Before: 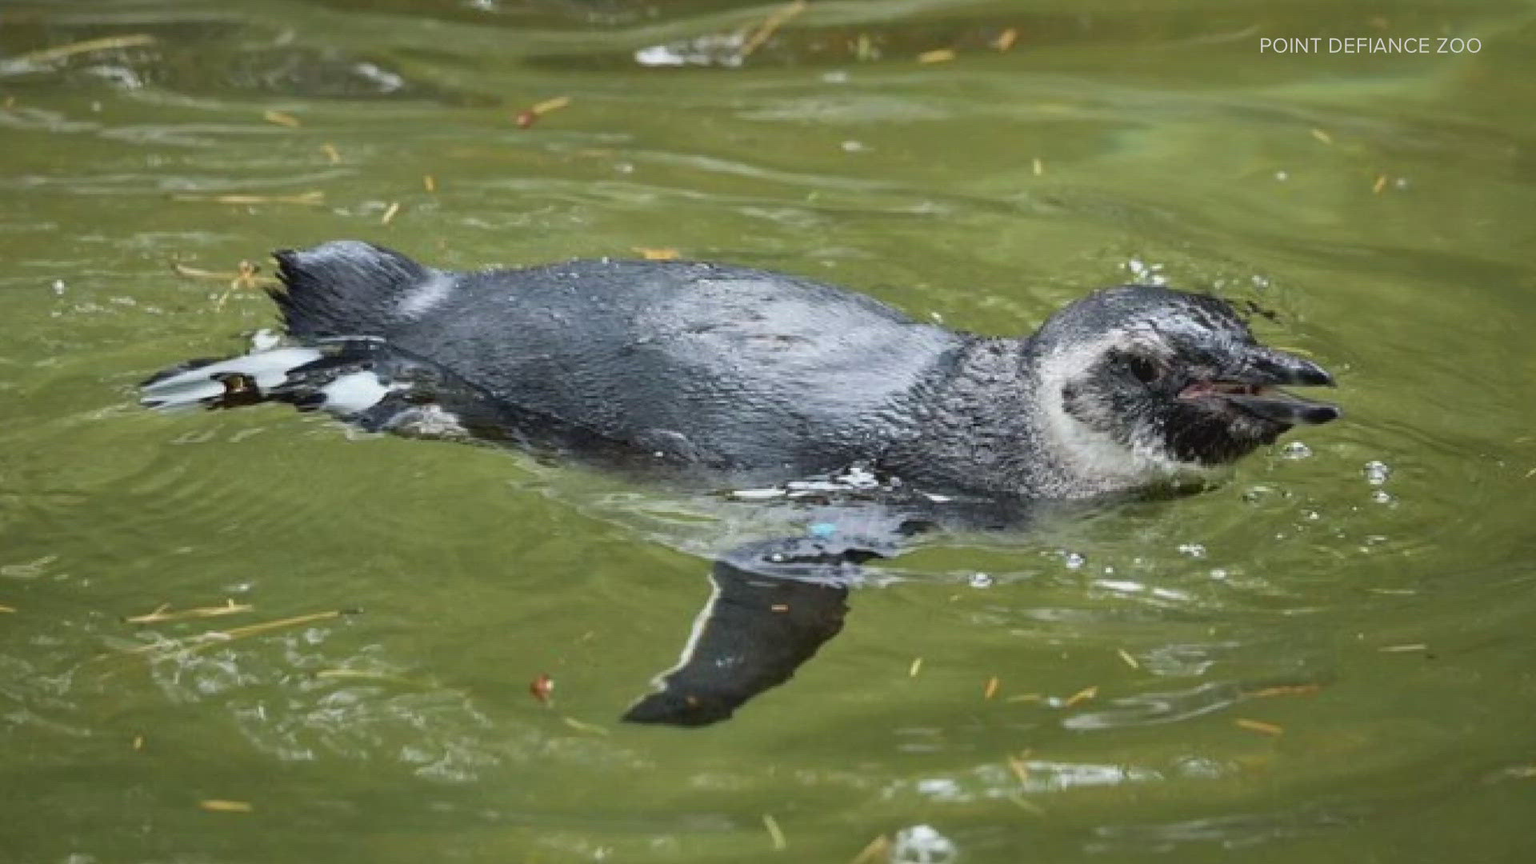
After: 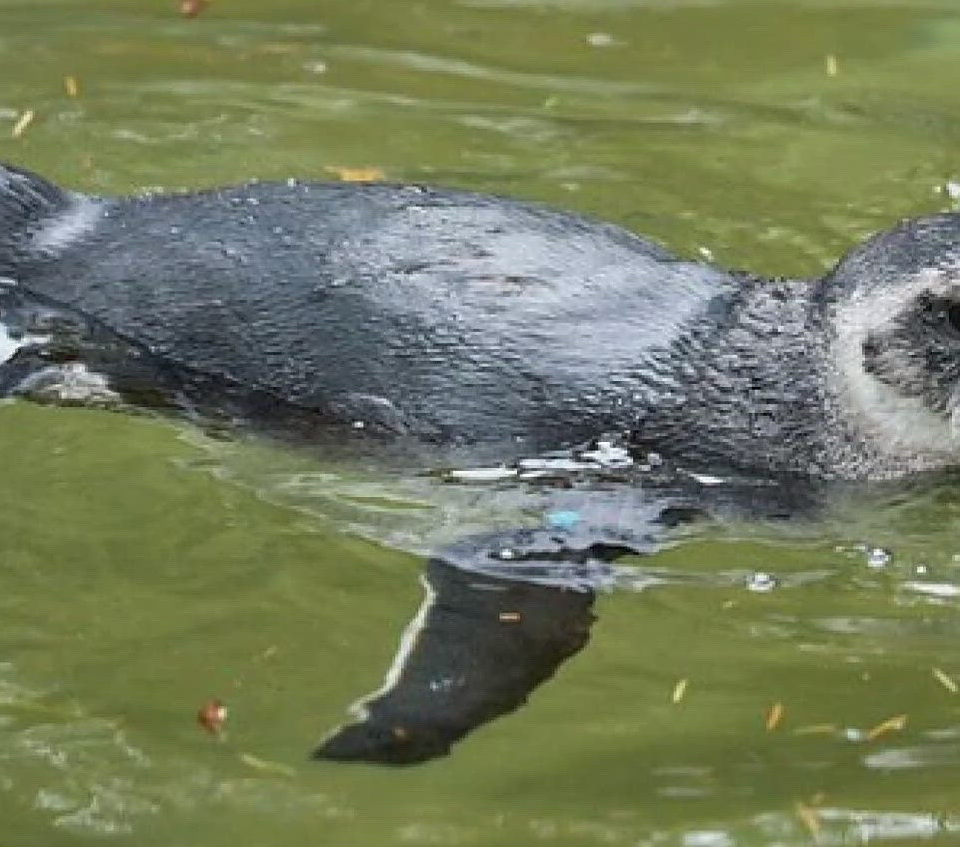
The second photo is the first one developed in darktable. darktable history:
sharpen: amount 0.54
crop and rotate: angle 0.011°, left 24.213%, top 13.241%, right 25.764%, bottom 8.226%
